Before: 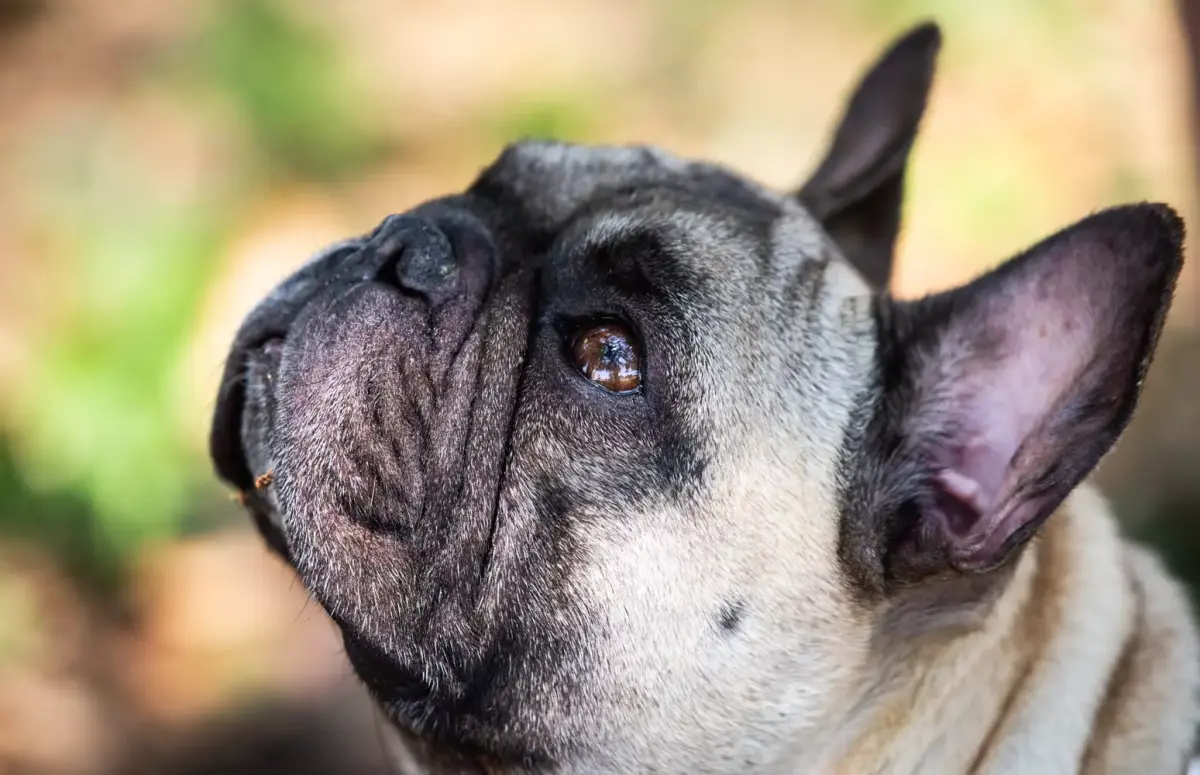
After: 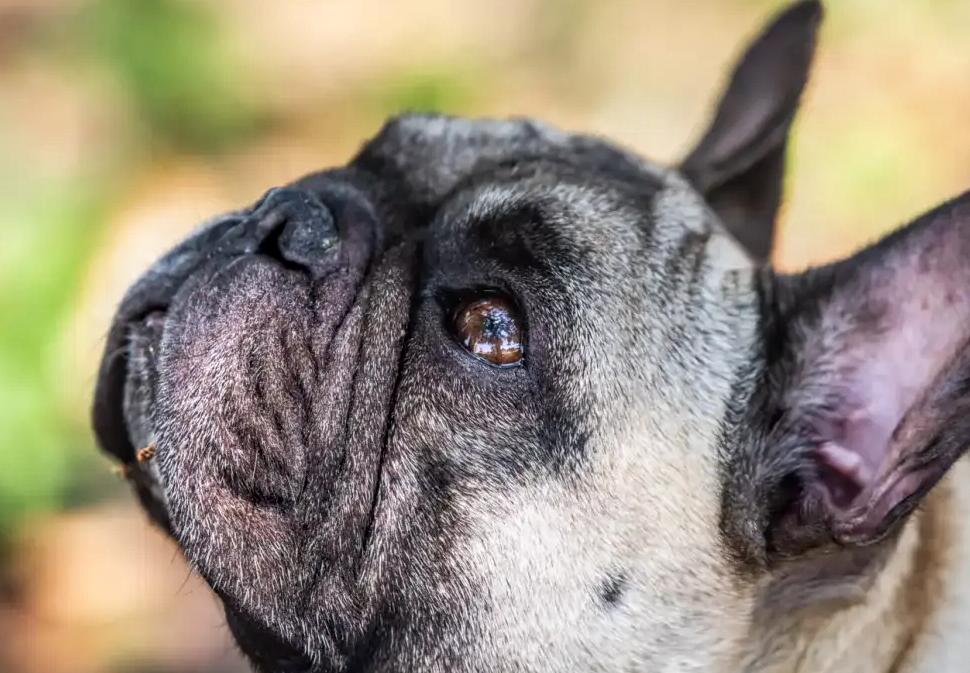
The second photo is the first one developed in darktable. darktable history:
local contrast: highlights 1%, shadows 6%, detail 134%
crop: left 9.905%, top 3.605%, right 9.252%, bottom 9.451%
